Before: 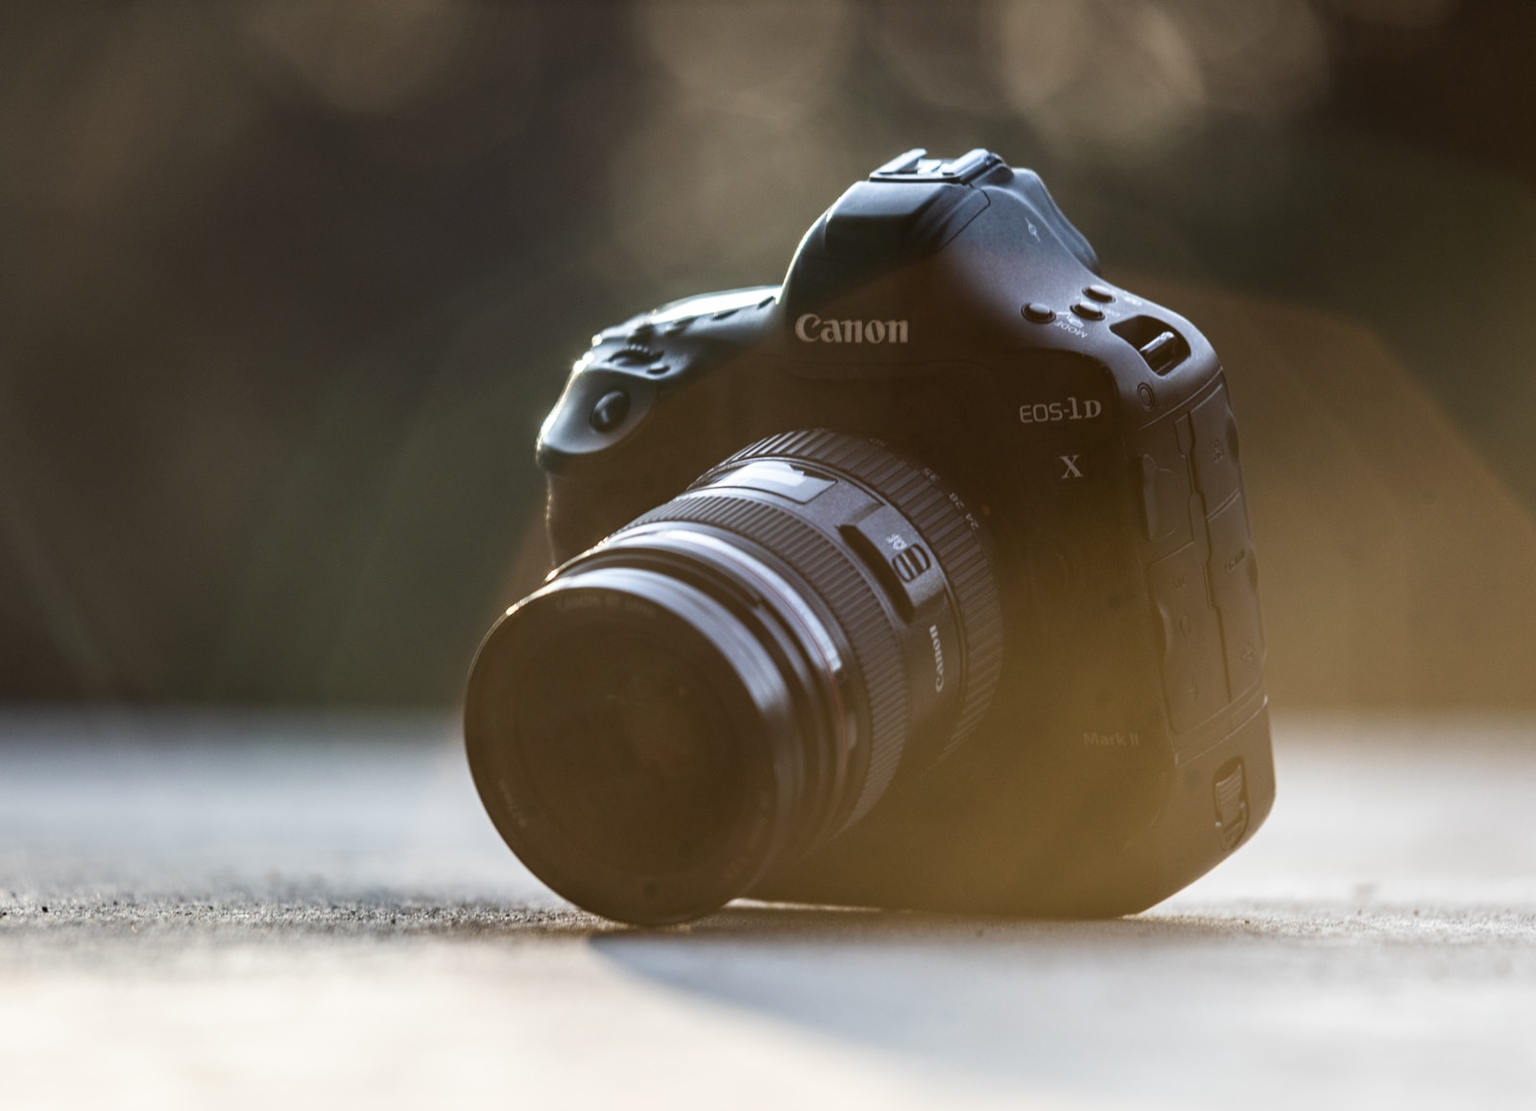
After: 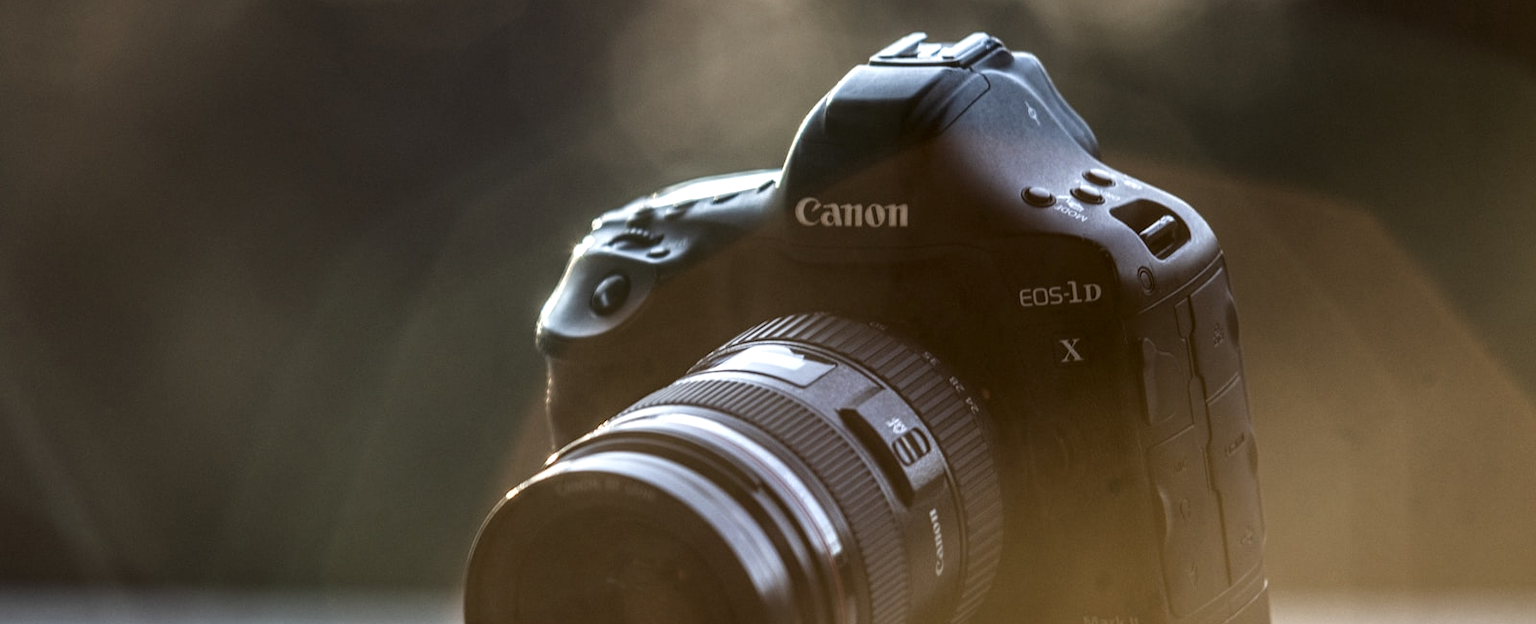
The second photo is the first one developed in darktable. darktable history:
local contrast: detail 142%
crop and rotate: top 10.467%, bottom 33.191%
